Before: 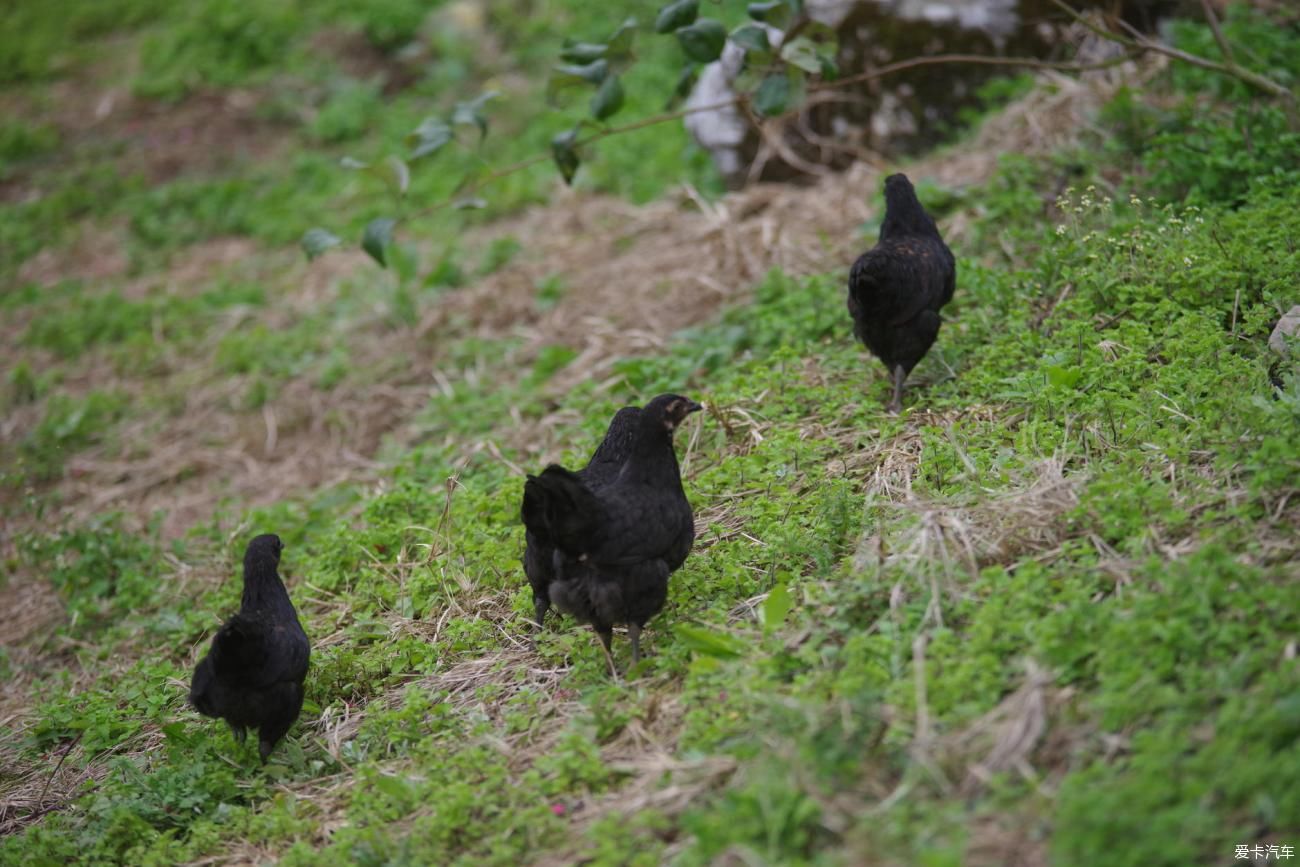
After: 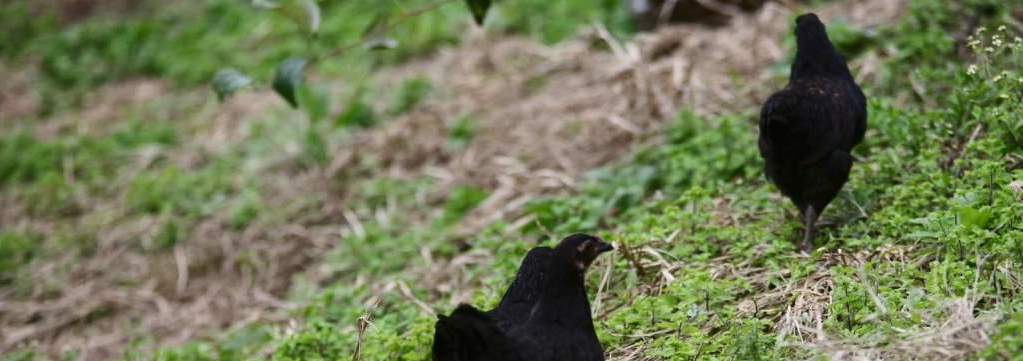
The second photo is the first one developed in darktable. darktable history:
contrast brightness saturation: contrast 0.289
crop: left 6.894%, top 18.474%, right 14.379%, bottom 39.773%
